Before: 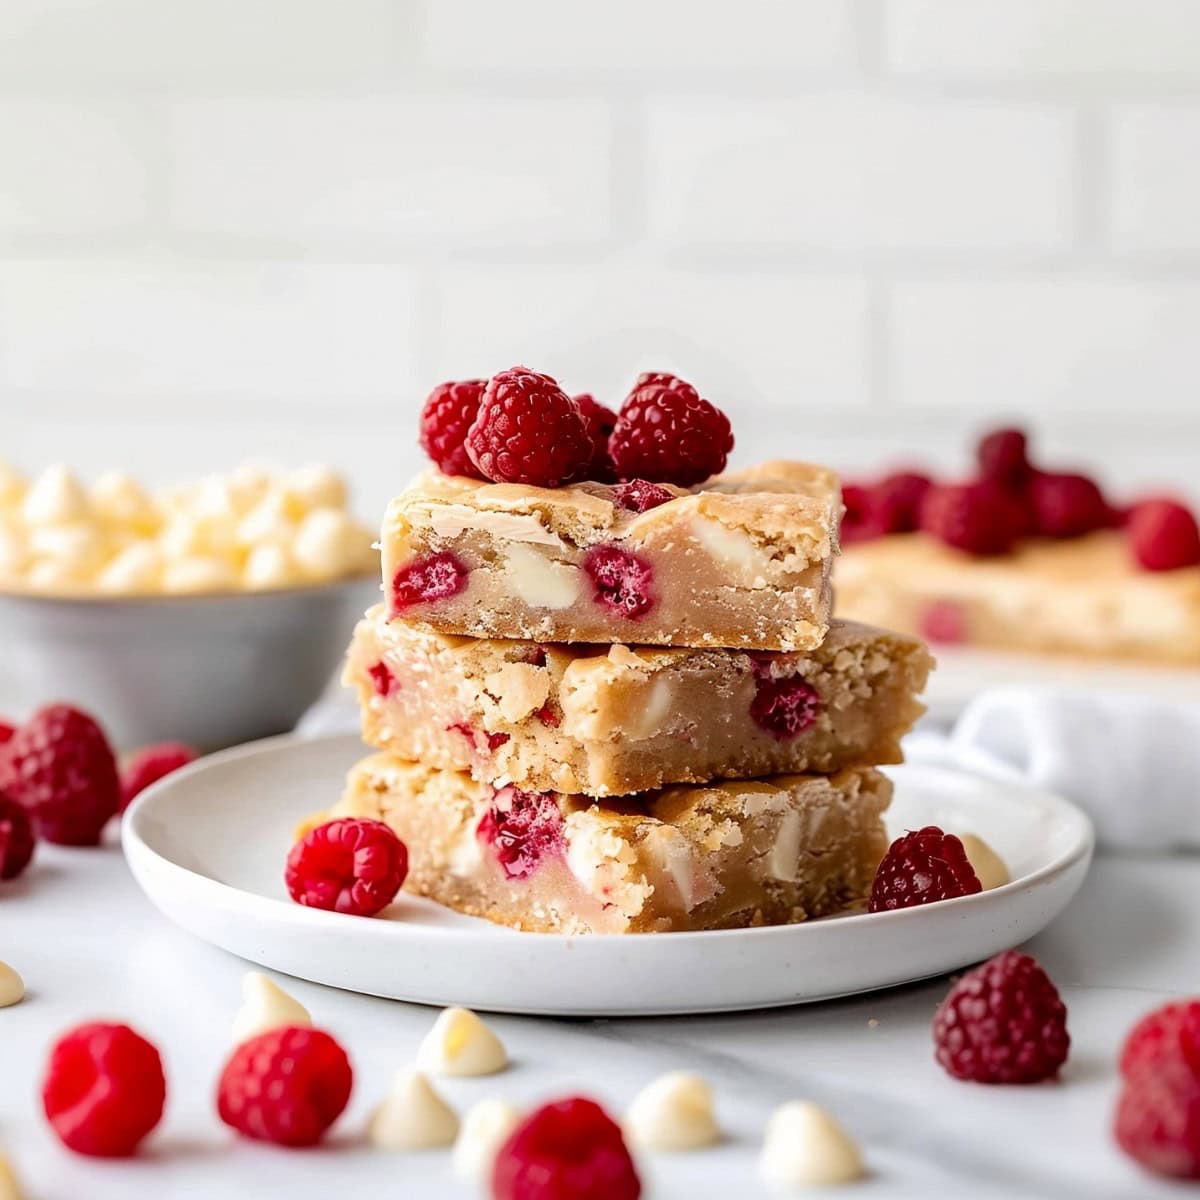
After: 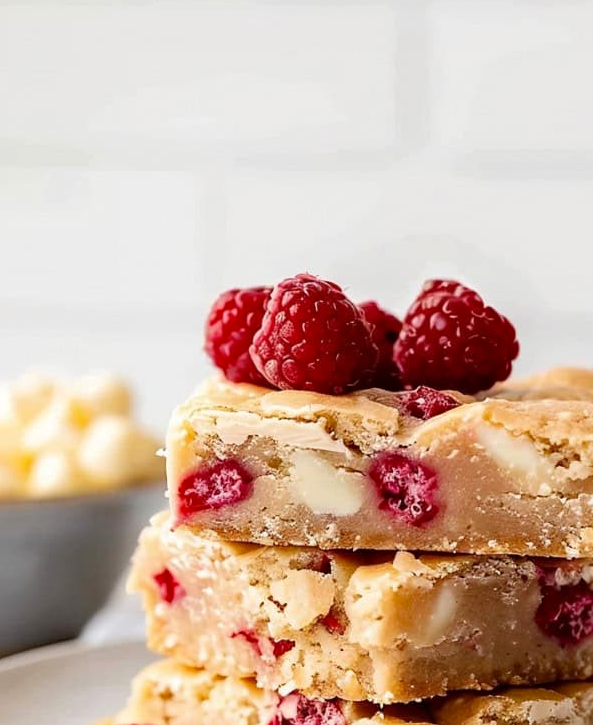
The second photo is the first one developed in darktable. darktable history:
haze removal: adaptive false
crop: left 17.927%, top 7.822%, right 32.608%, bottom 31.748%
